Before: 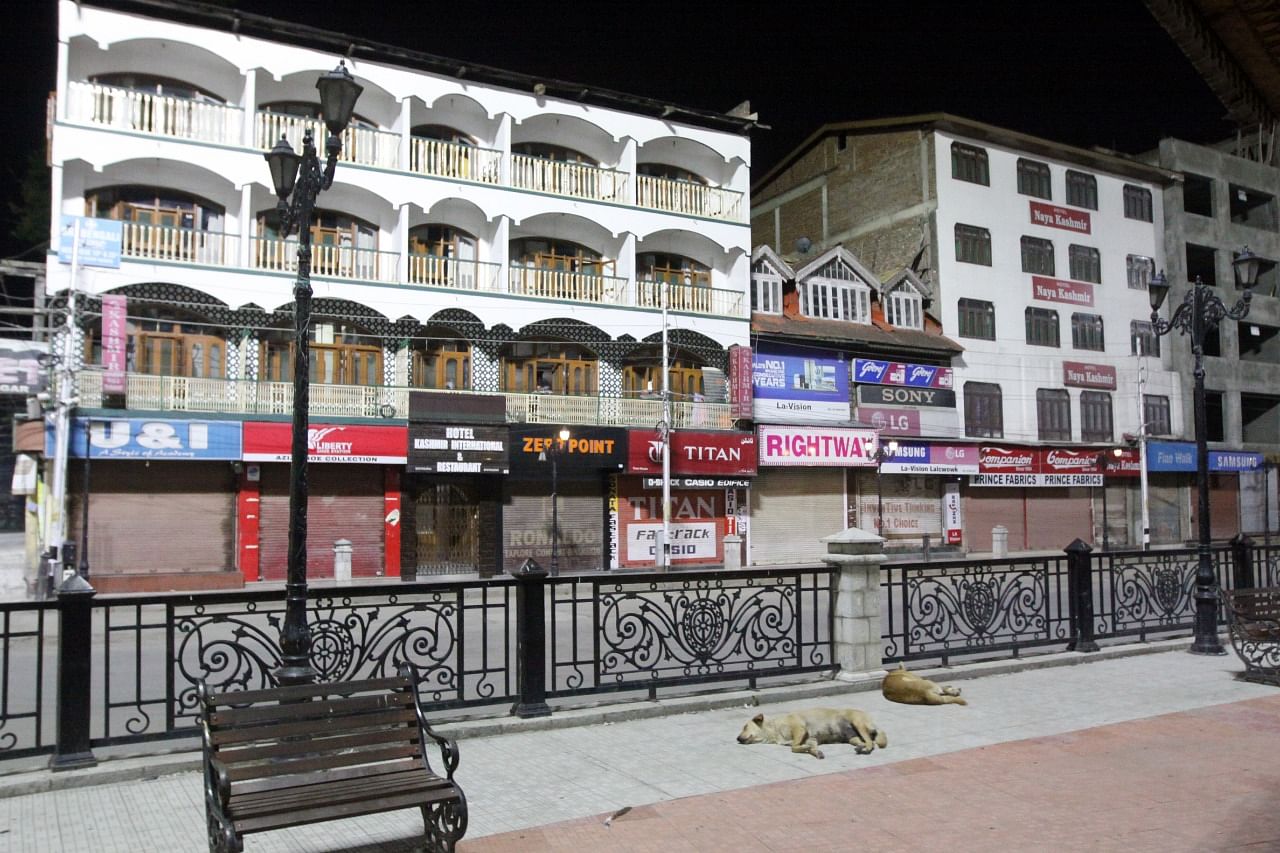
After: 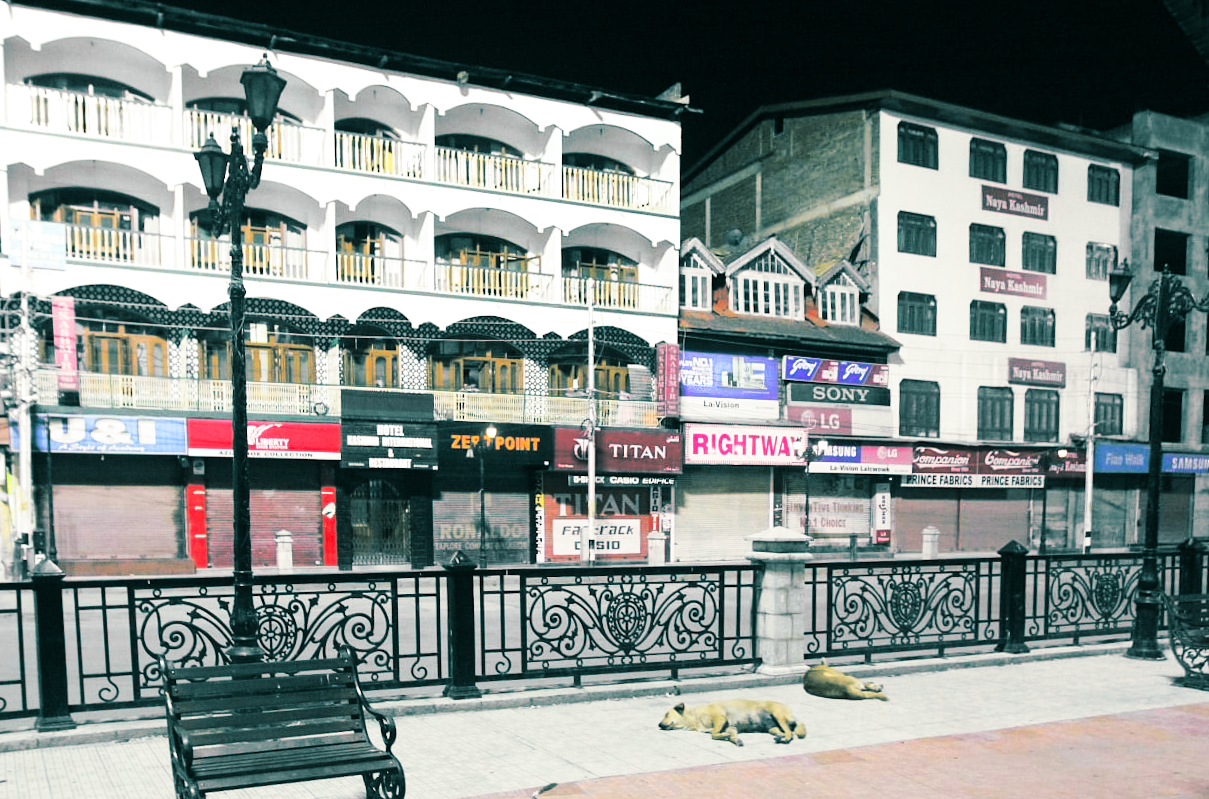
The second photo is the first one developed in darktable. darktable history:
tone equalizer: -8 EV -0.417 EV, -7 EV -0.389 EV, -6 EV -0.333 EV, -5 EV -0.222 EV, -3 EV 0.222 EV, -2 EV 0.333 EV, -1 EV 0.389 EV, +0 EV 0.417 EV, edges refinement/feathering 500, mask exposure compensation -1.57 EV, preserve details no
rotate and perspective: rotation 0.062°, lens shift (vertical) 0.115, lens shift (horizontal) -0.133, crop left 0.047, crop right 0.94, crop top 0.061, crop bottom 0.94
split-toning: shadows › hue 186.43°, highlights › hue 49.29°, compress 30.29%
tone curve: curves: ch0 [(0, 0.012) (0.093, 0.11) (0.345, 0.425) (0.457, 0.562) (0.628, 0.738) (0.839, 0.909) (0.998, 0.978)]; ch1 [(0, 0) (0.437, 0.408) (0.472, 0.47) (0.502, 0.497) (0.527, 0.523) (0.568, 0.577) (0.62, 0.66) (0.669, 0.748) (0.859, 0.899) (1, 1)]; ch2 [(0, 0) (0.33, 0.301) (0.421, 0.443) (0.473, 0.498) (0.509, 0.502) (0.535, 0.545) (0.549, 0.576) (0.644, 0.703) (1, 1)], color space Lab, independent channels, preserve colors none
